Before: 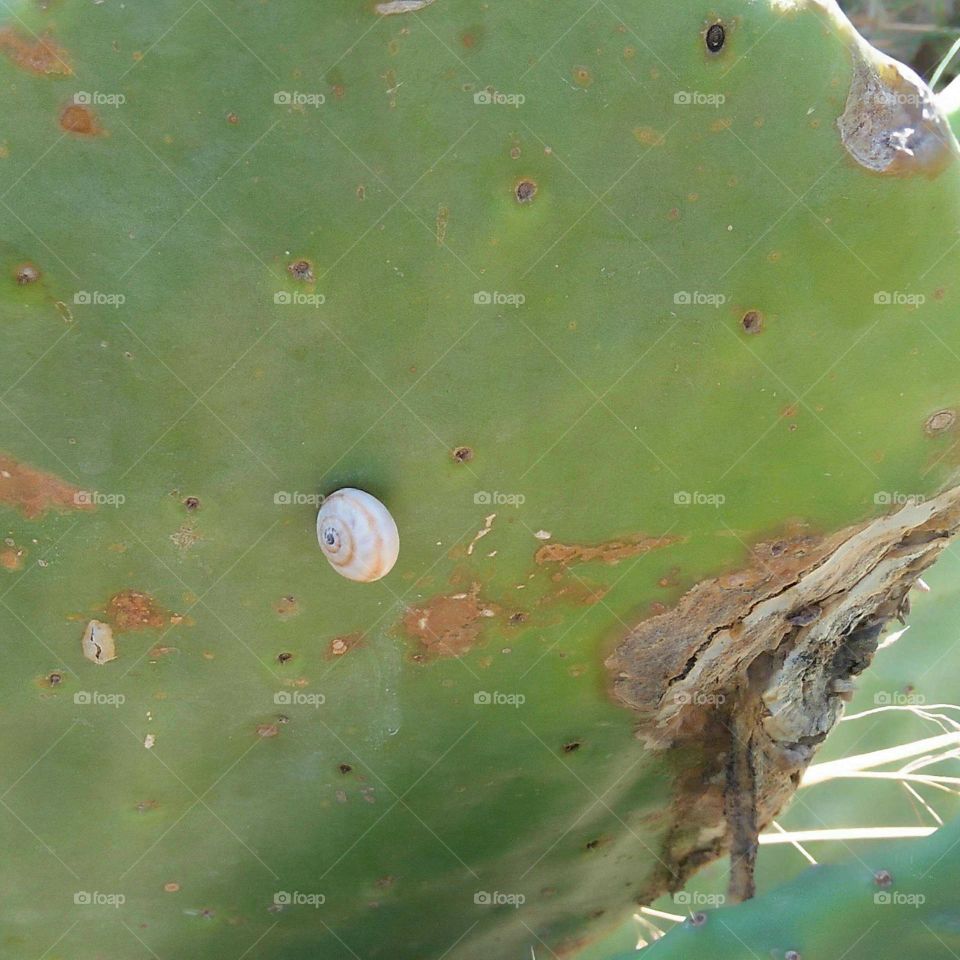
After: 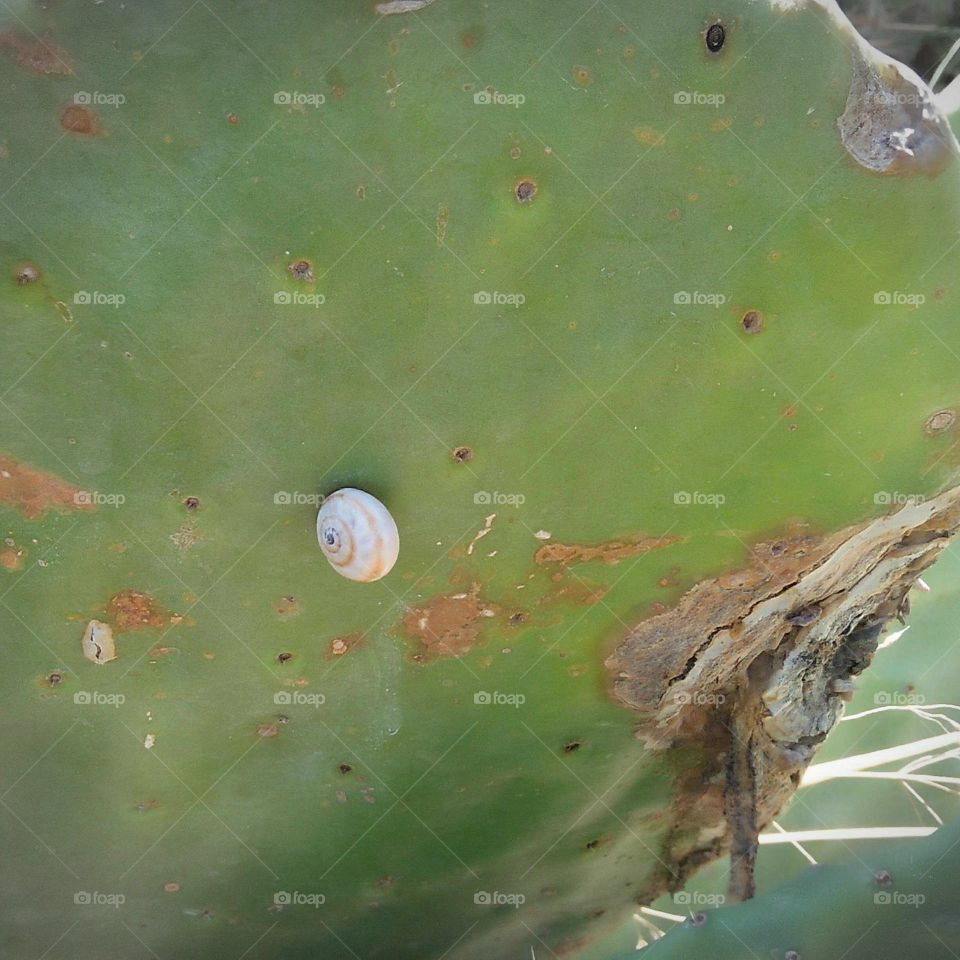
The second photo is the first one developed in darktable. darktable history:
vignetting: fall-off start 97.22%, brightness -0.474, width/height ratio 1.184, unbound false
